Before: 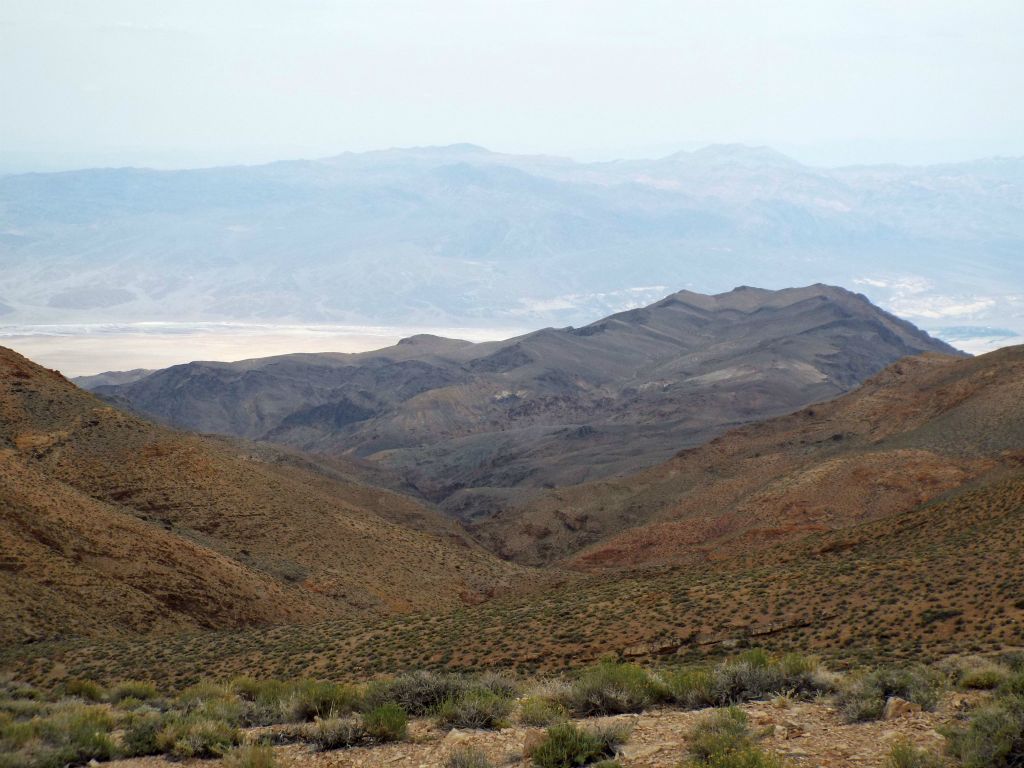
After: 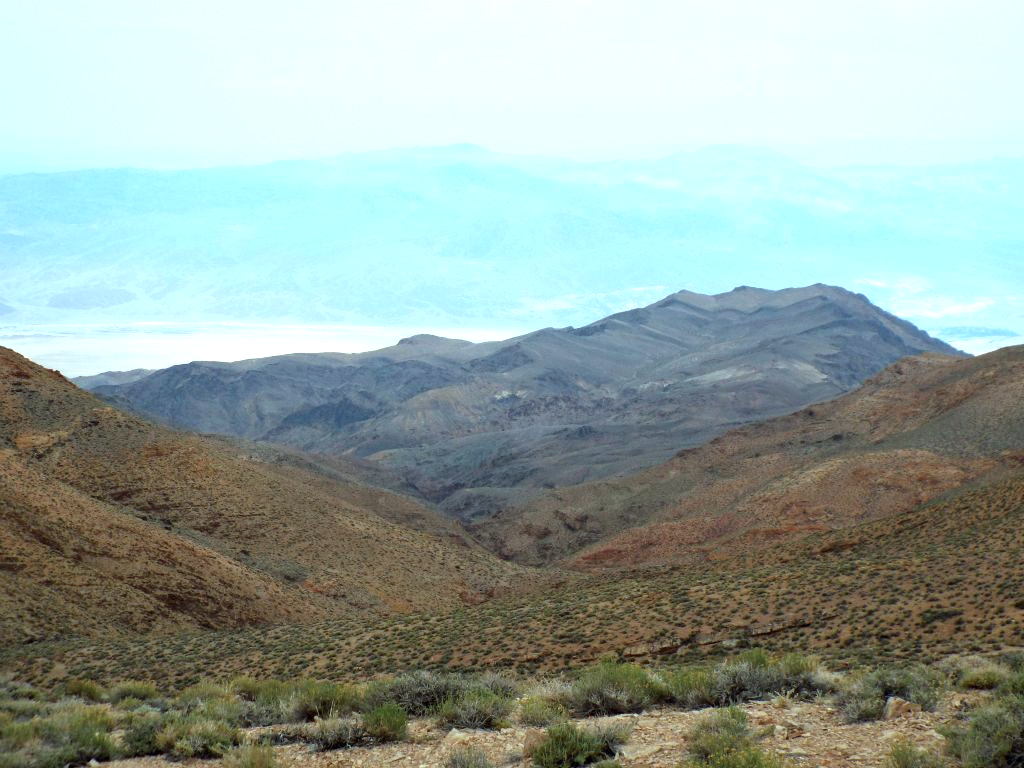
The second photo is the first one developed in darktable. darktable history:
exposure: exposure 0.556 EV, compensate highlight preservation false
color correction: highlights a* -10.04, highlights b* -10.37
